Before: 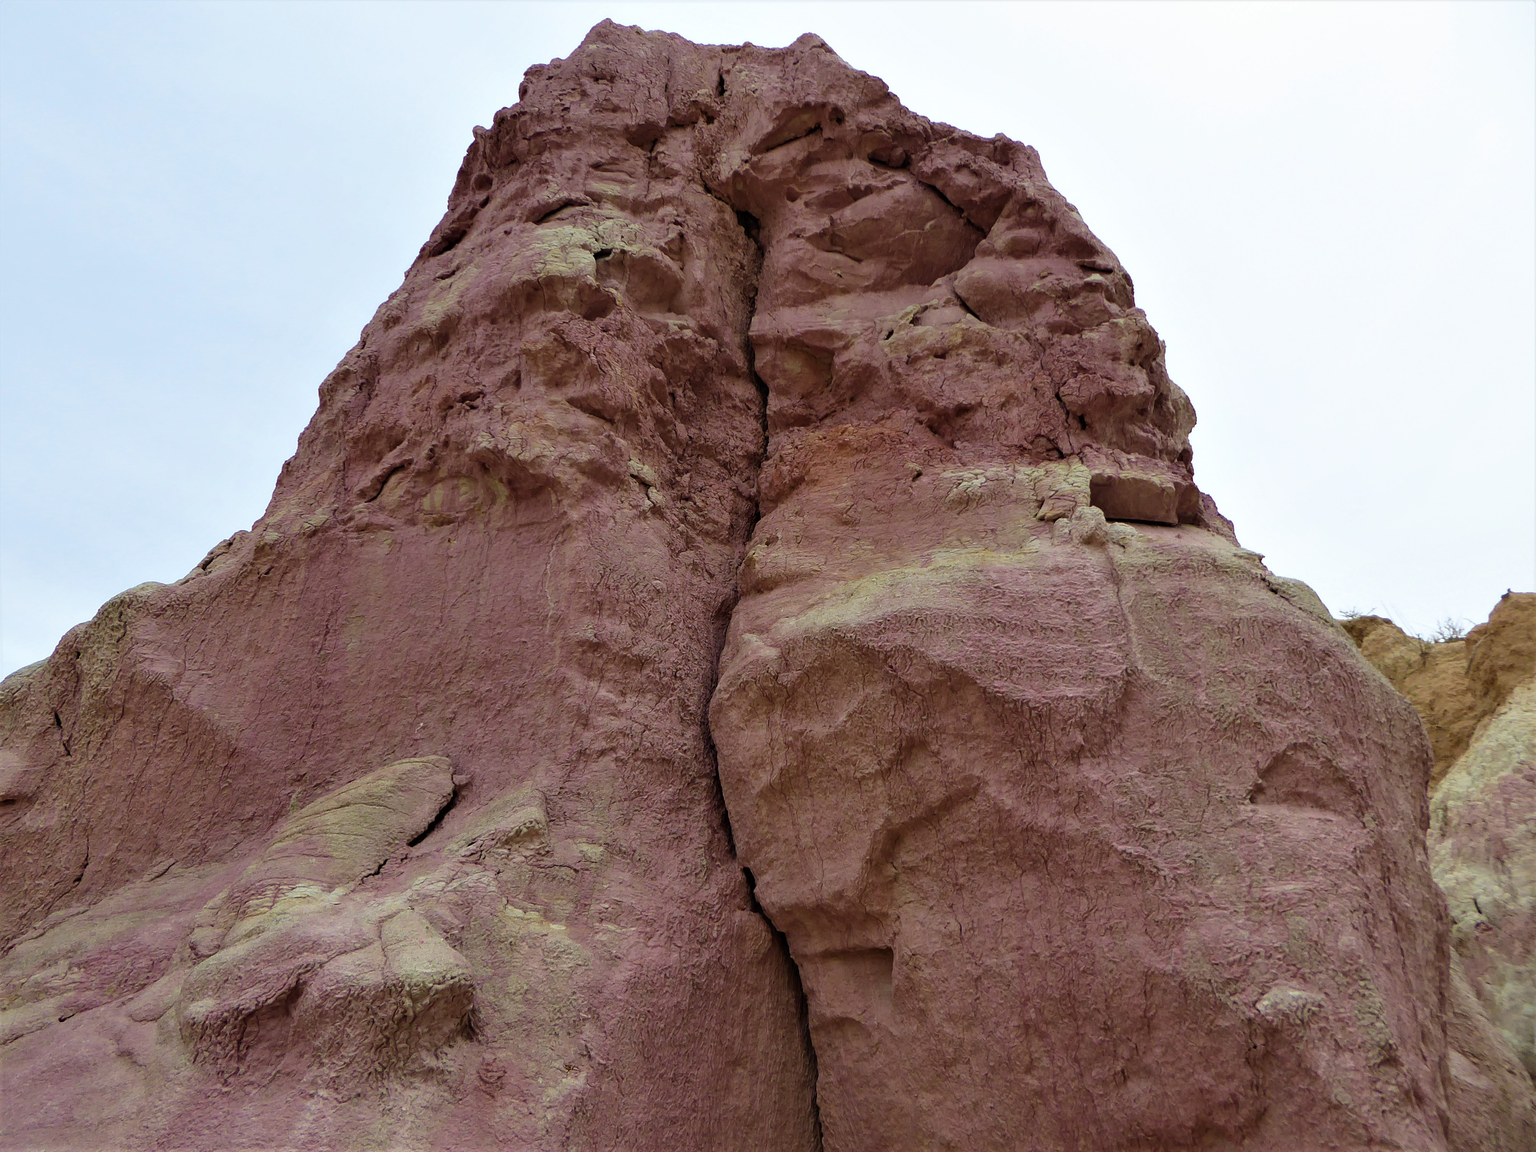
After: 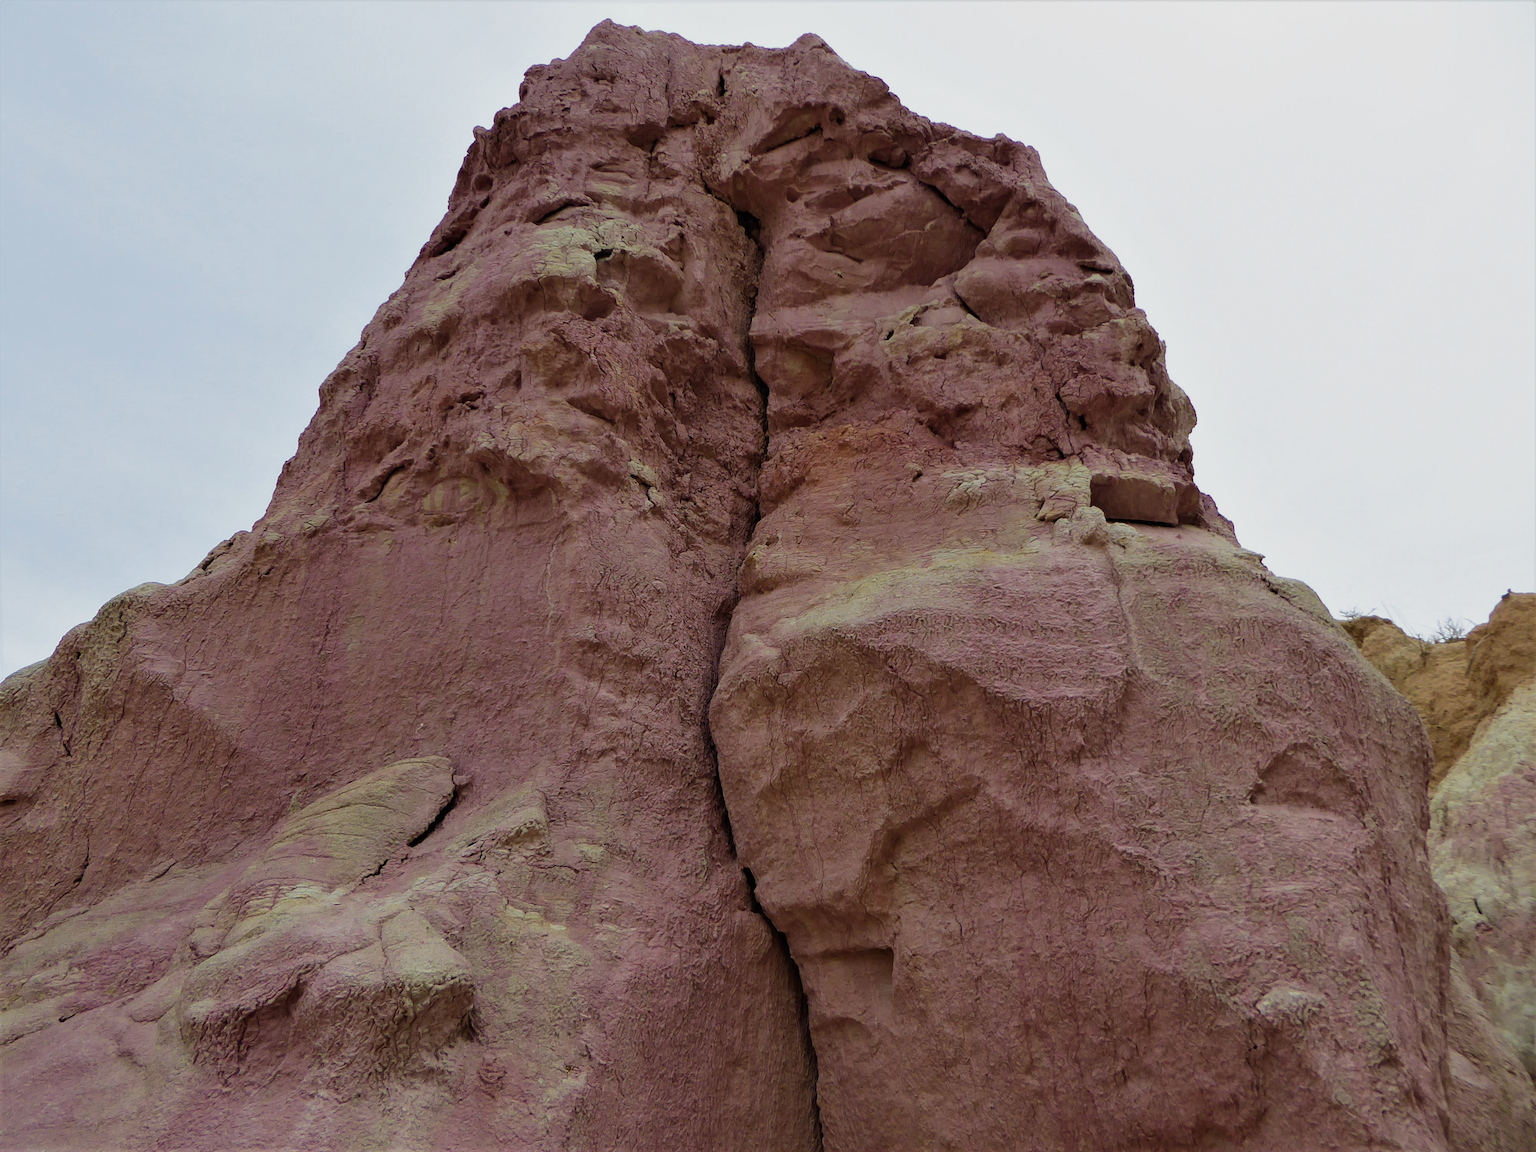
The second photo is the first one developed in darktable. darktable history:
rgb curve: curves: ch0 [(0, 0) (0.175, 0.154) (0.785, 0.663) (1, 1)]
sigmoid: contrast 1.22, skew 0.65
